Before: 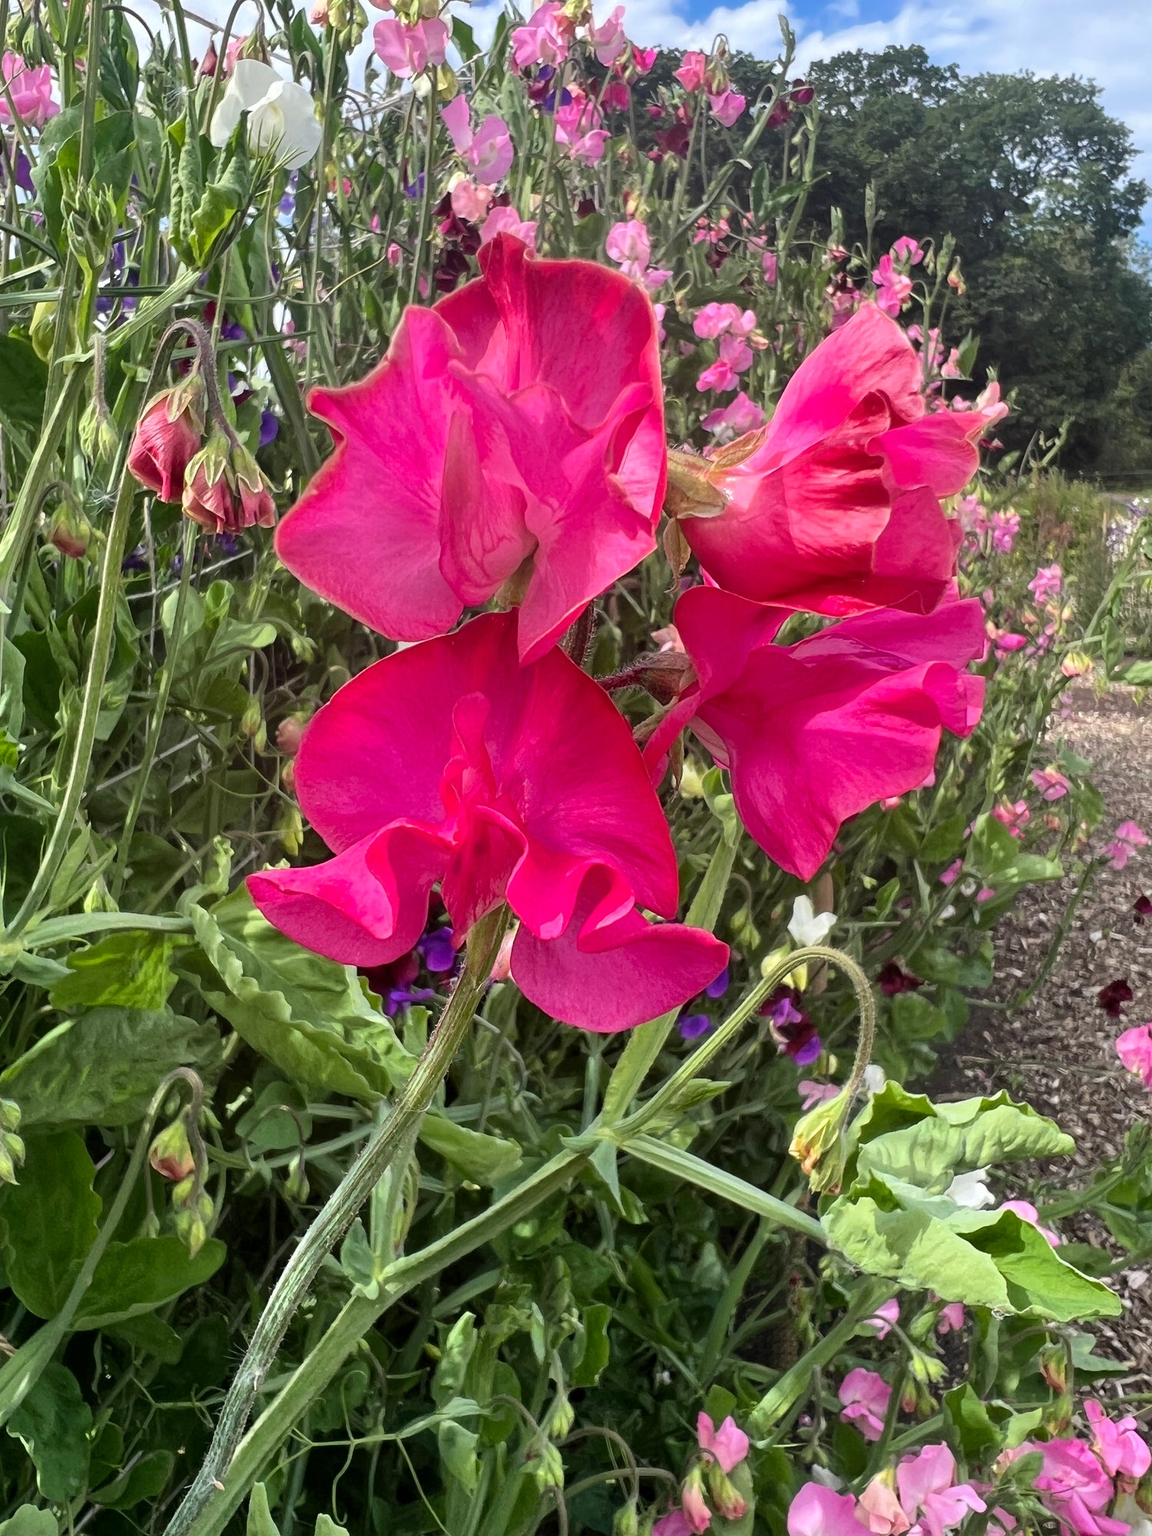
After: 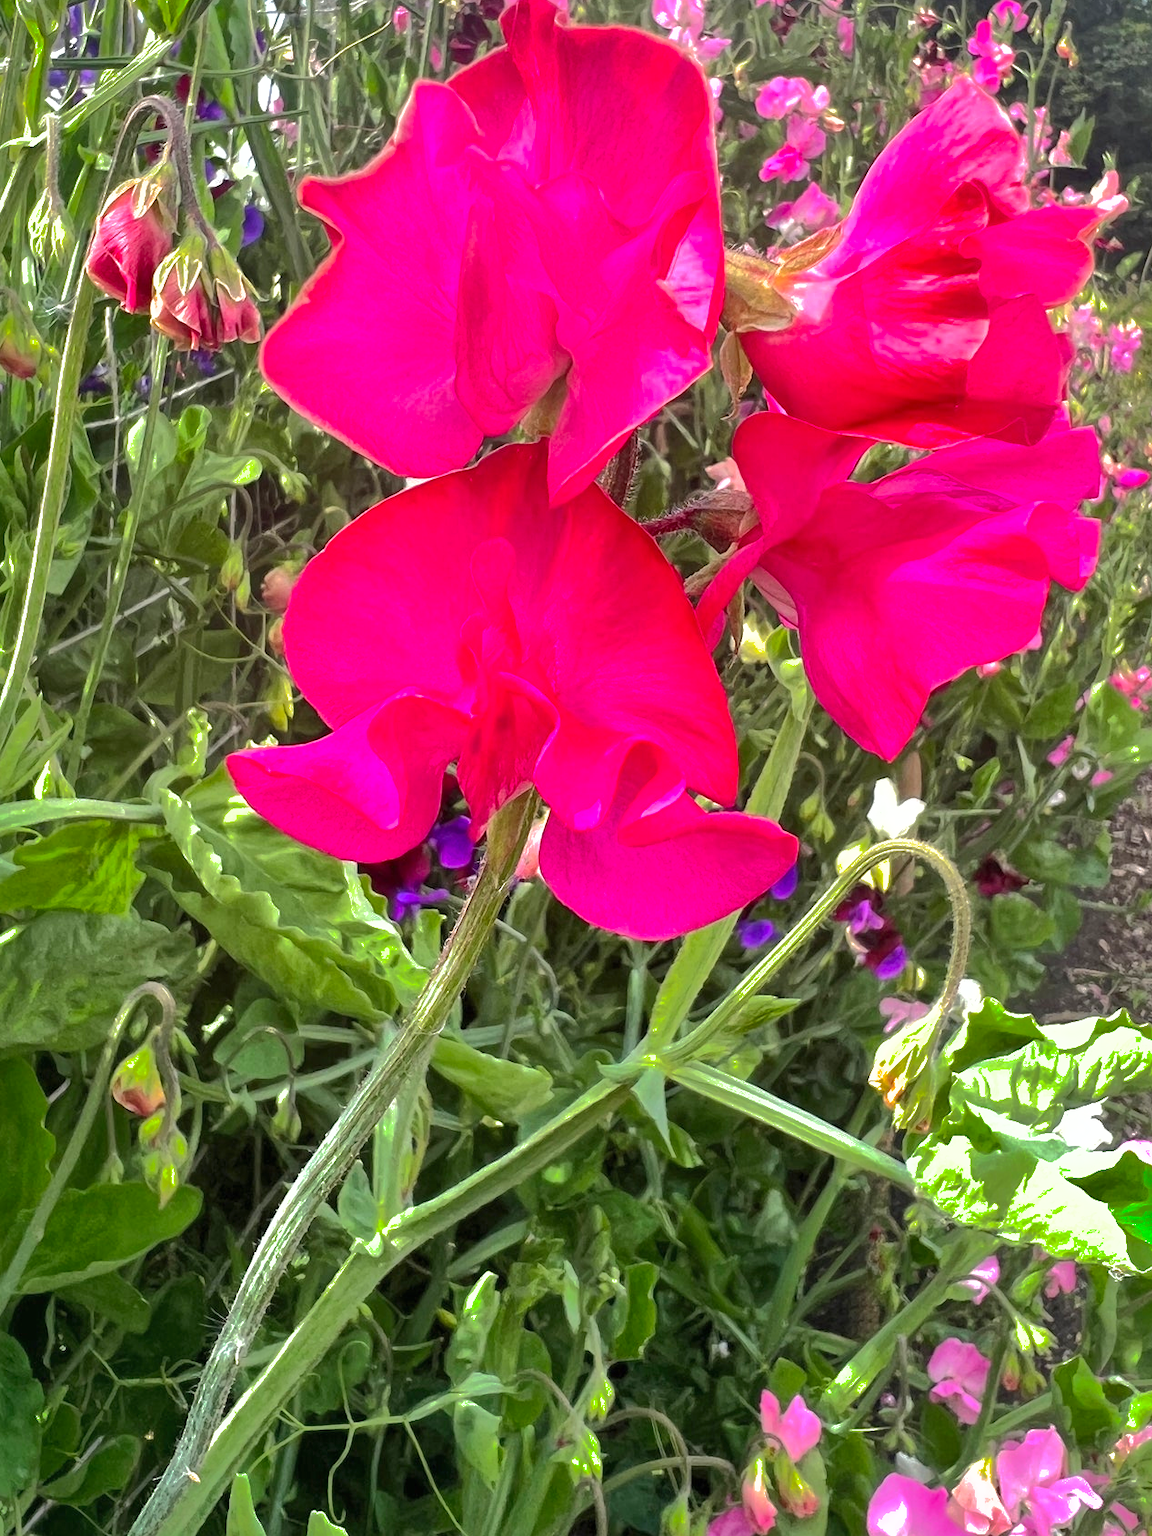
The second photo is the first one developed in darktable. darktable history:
exposure: black level correction 0, exposure 0.7 EV, compensate exposure bias true, compensate highlight preservation false
vibrance: vibrance 67%
shadows and highlights: shadows 38.43, highlights -74.54
crop and rotate: left 4.842%, top 15.51%, right 10.668%
